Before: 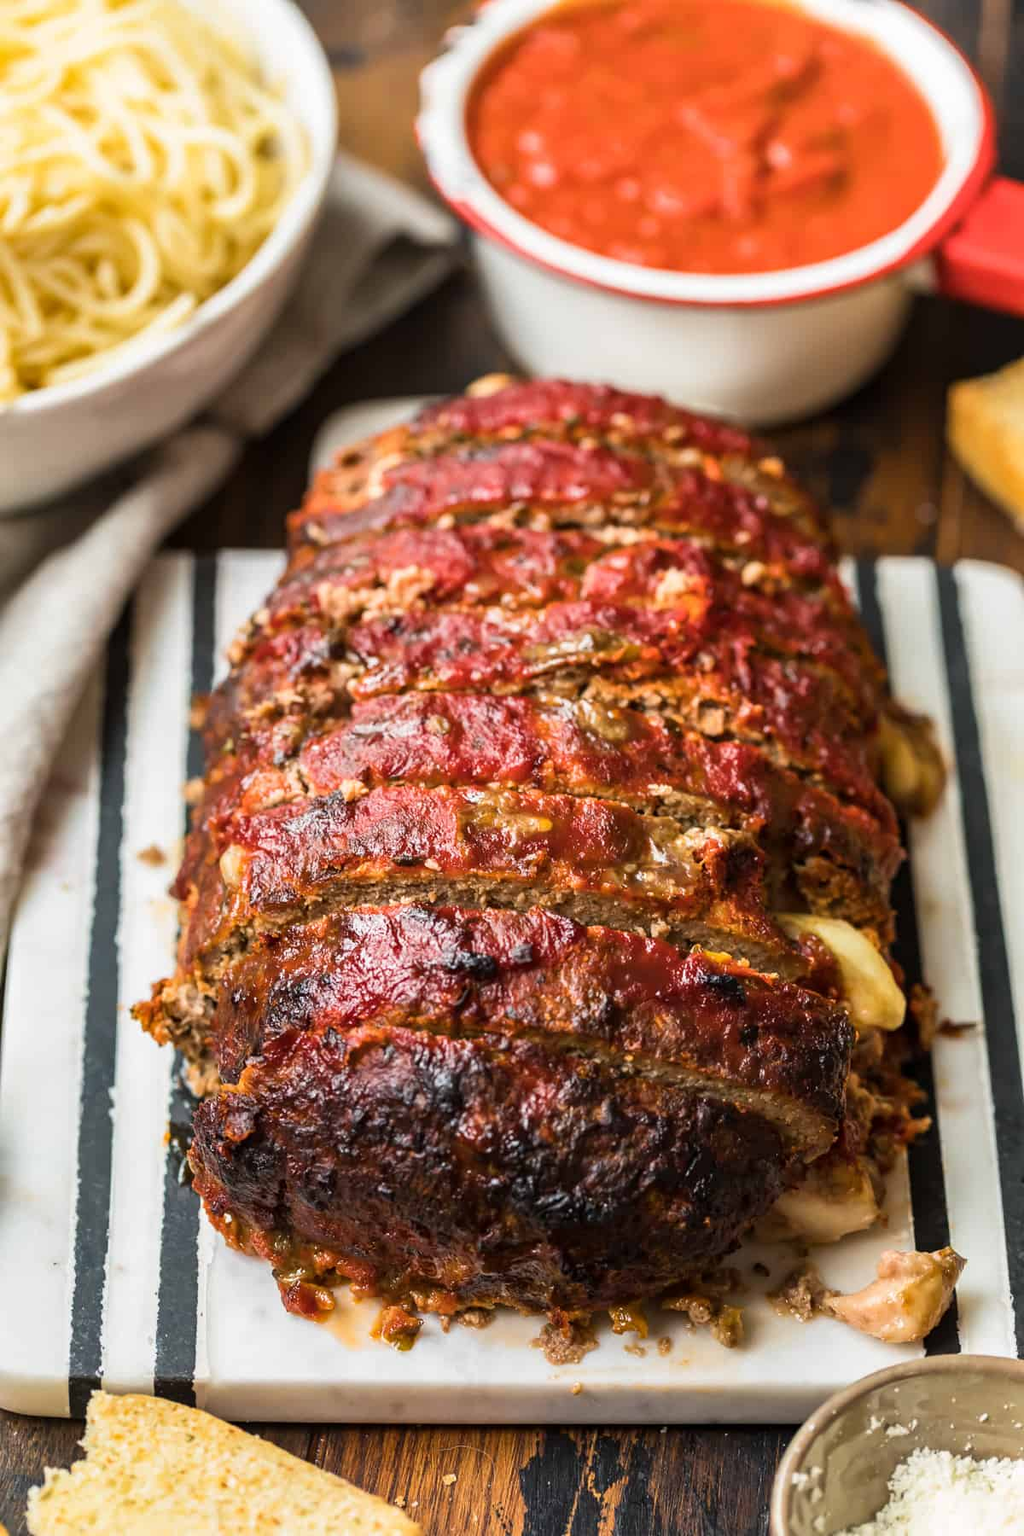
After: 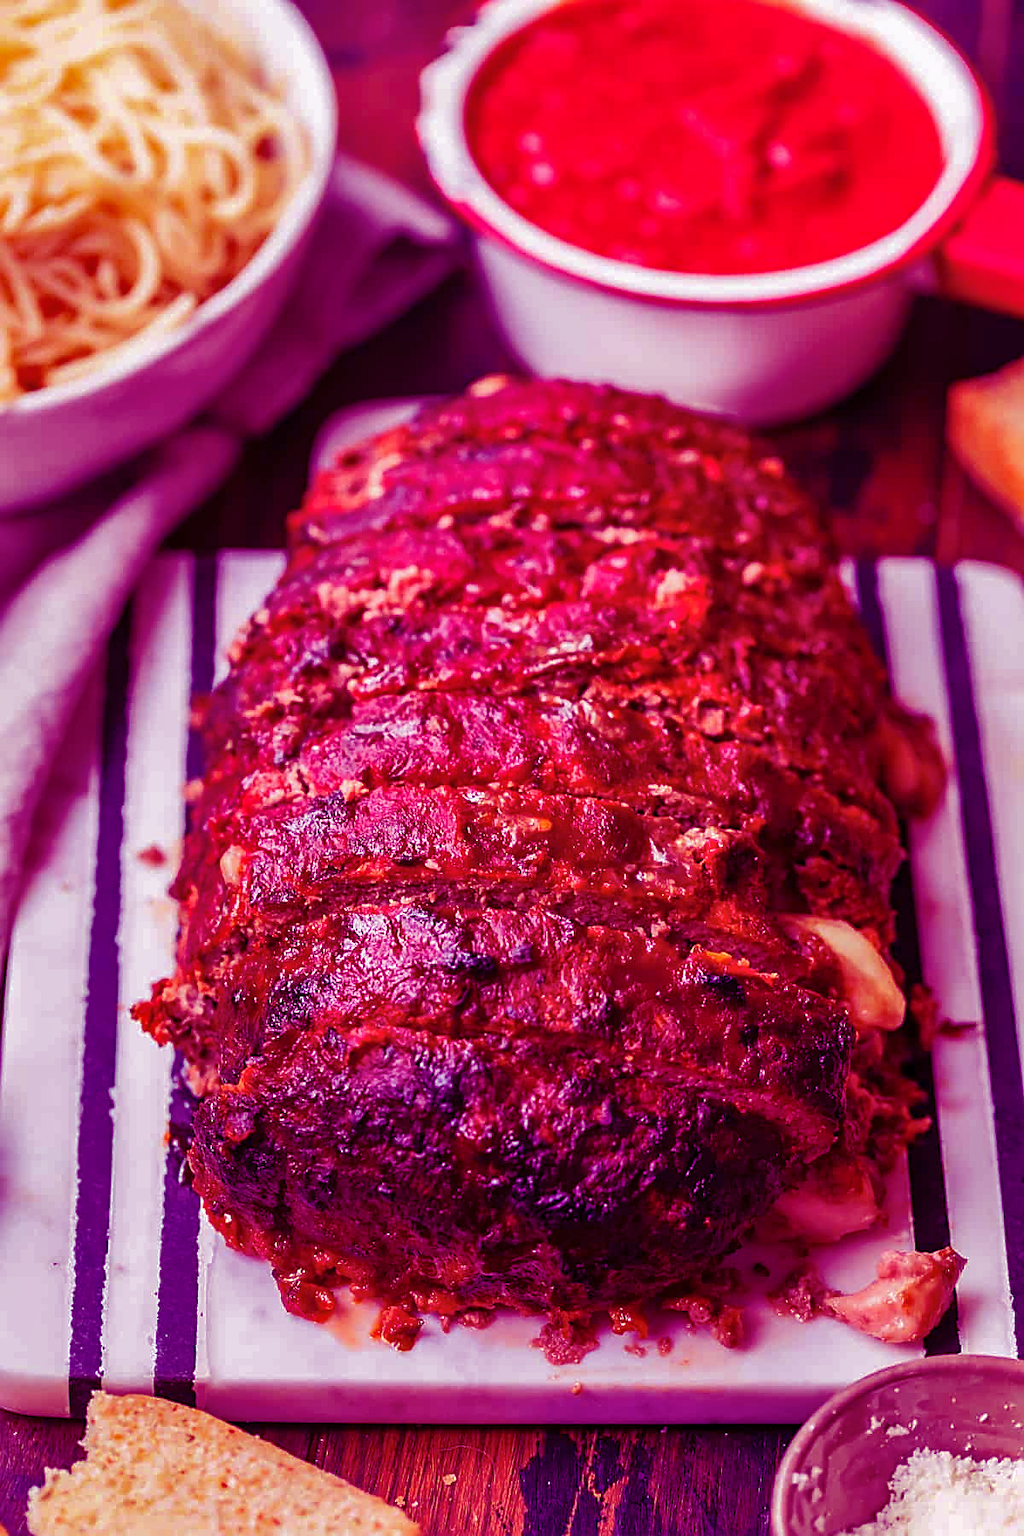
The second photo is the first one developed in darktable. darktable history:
color balance: mode lift, gamma, gain (sRGB), lift [1, 1, 0.101, 1]
shadows and highlights: on, module defaults
sharpen: radius 1.967
